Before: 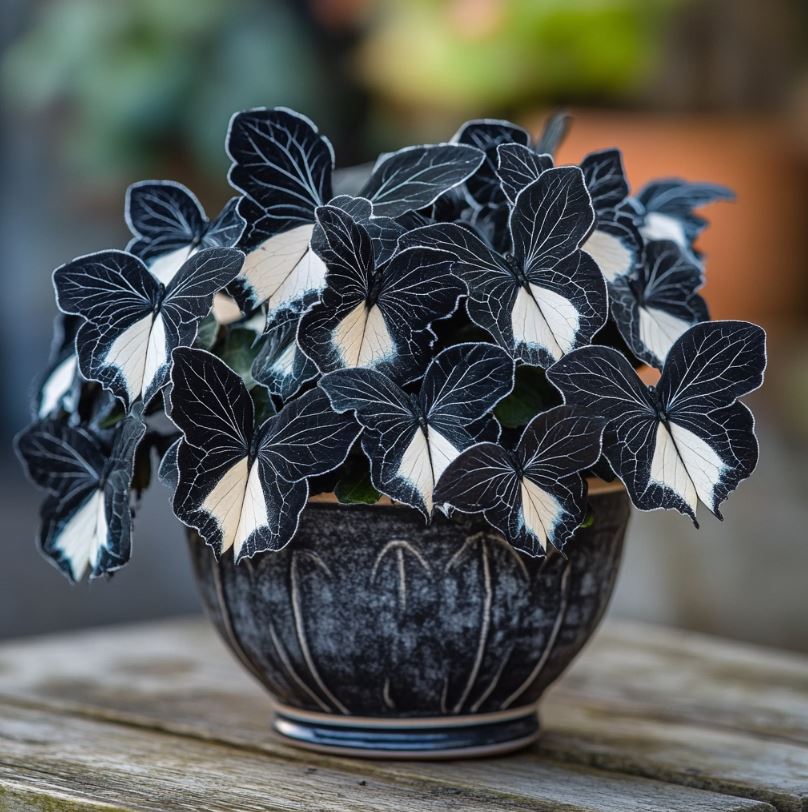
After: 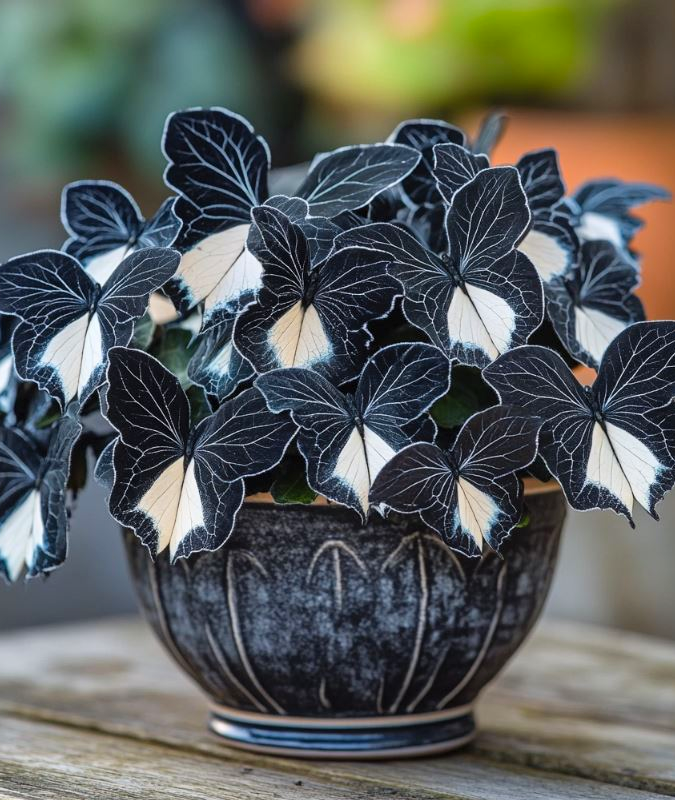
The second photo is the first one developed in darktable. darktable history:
contrast brightness saturation: contrast 0.07, brightness 0.08, saturation 0.18
crop: left 8.026%, right 7.374%
local contrast: mode bilateral grid, contrast 15, coarseness 36, detail 105%, midtone range 0.2
